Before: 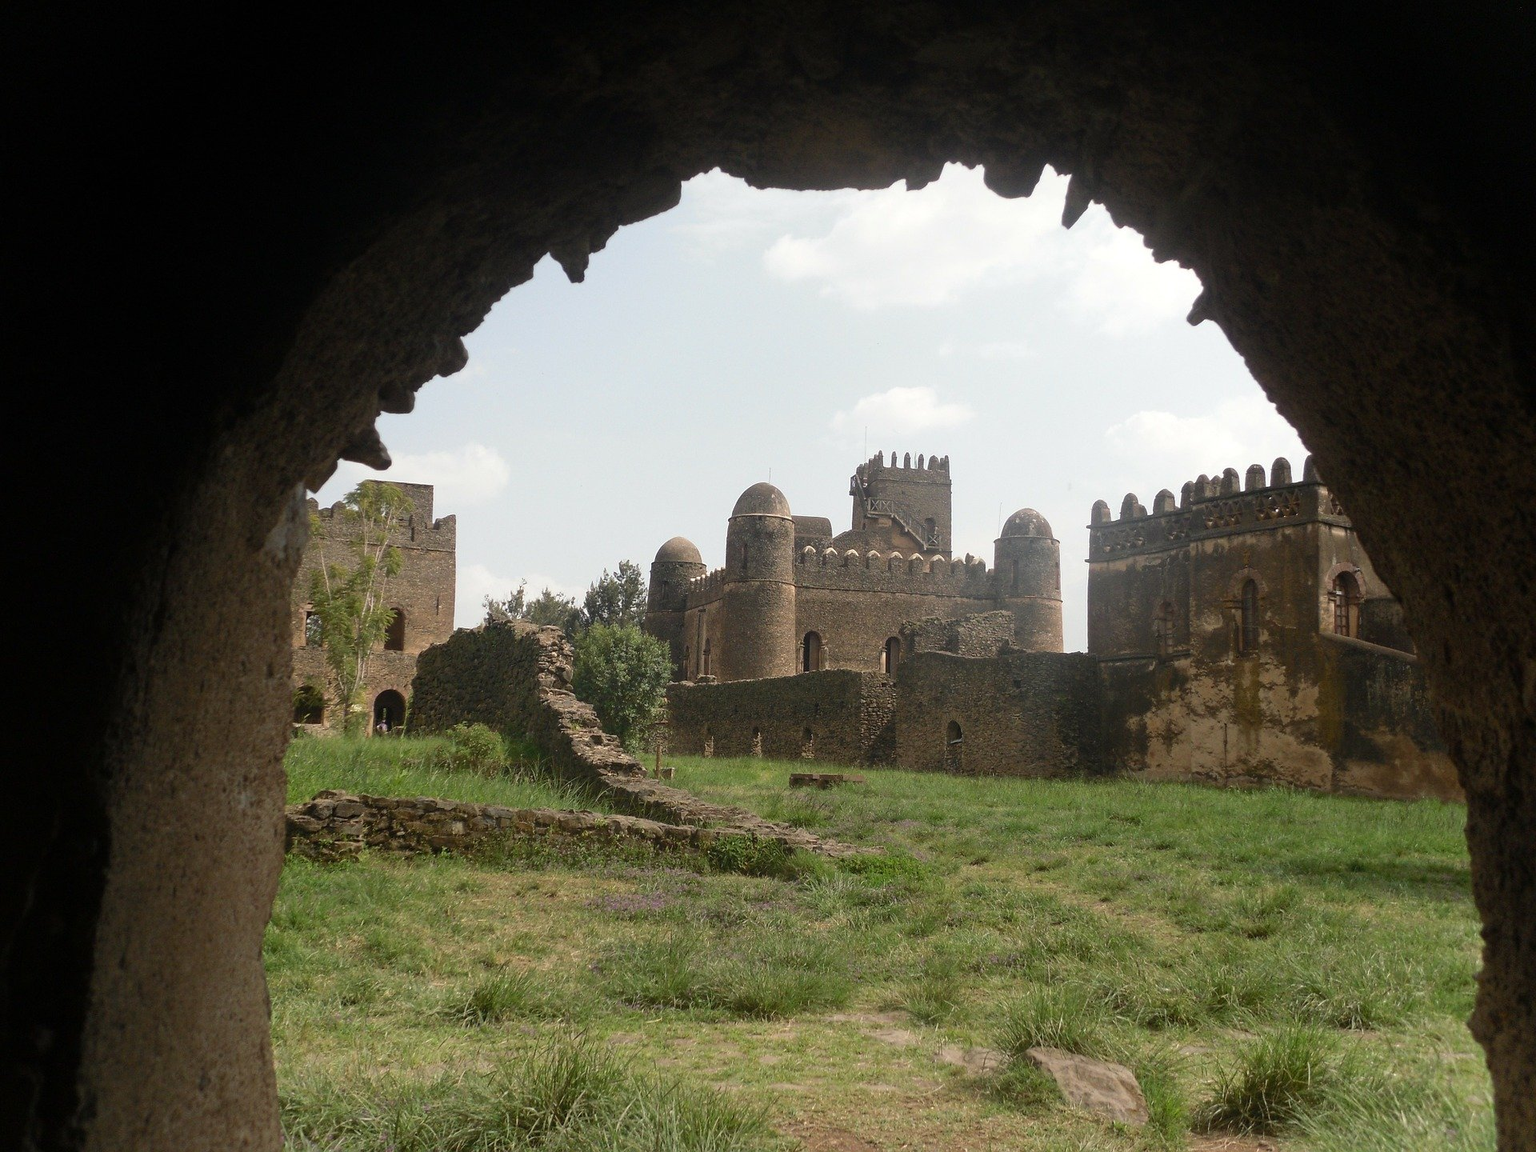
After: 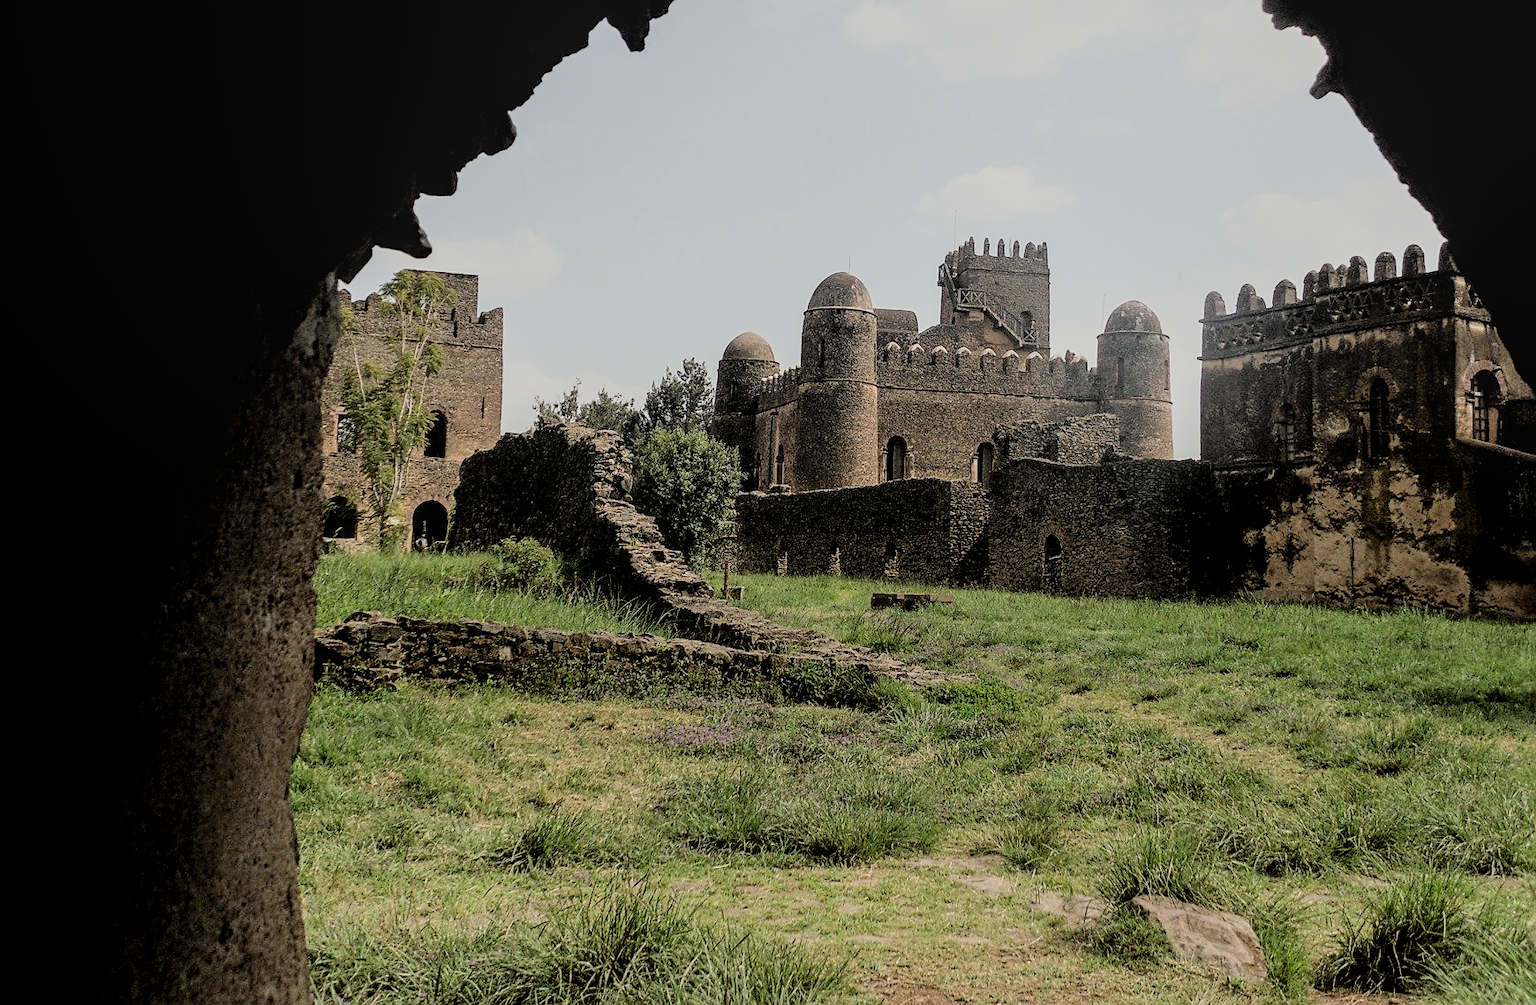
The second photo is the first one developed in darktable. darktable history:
local contrast: on, module defaults
filmic rgb: black relative exposure -3.12 EV, white relative exposure 7.06 EV, hardness 1.46, contrast 1.354, preserve chrominance max RGB
crop: top 20.498%, right 9.329%, bottom 0.347%
exposure: exposure 0.207 EV, compensate highlight preservation false
sharpen: on, module defaults
